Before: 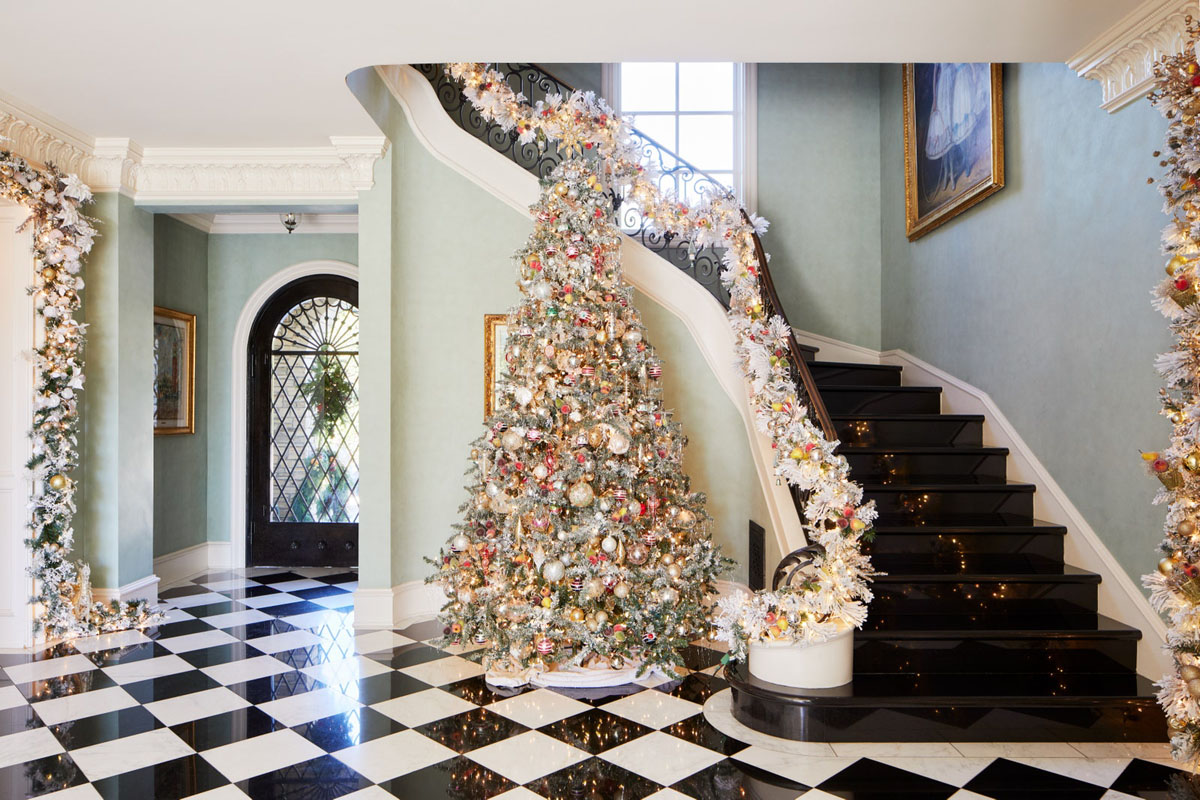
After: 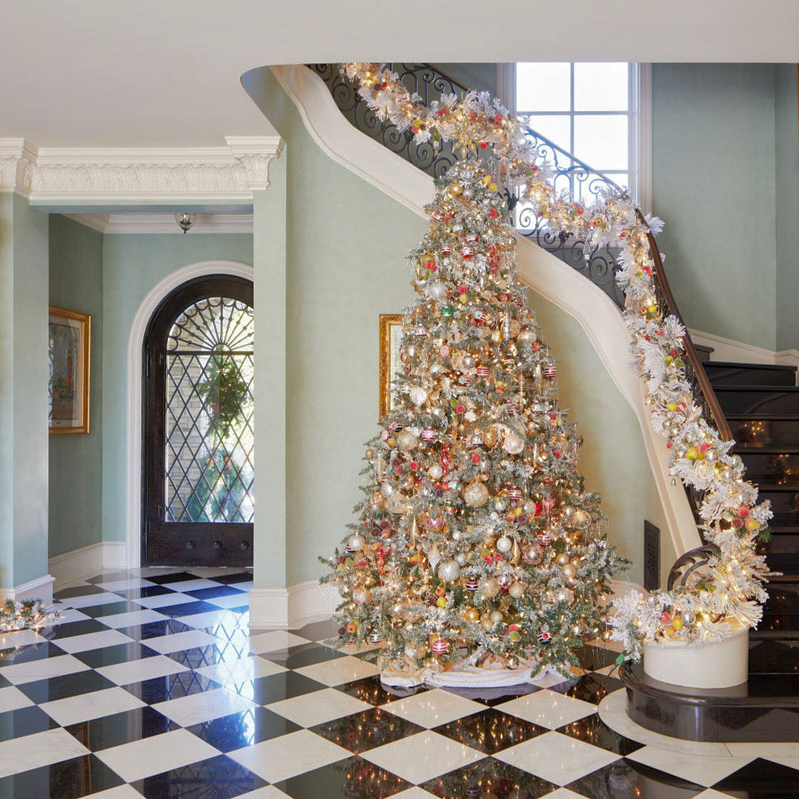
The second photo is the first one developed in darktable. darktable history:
crop and rotate: left 8.786%, right 24.548%
shadows and highlights: shadows 60, highlights -60
